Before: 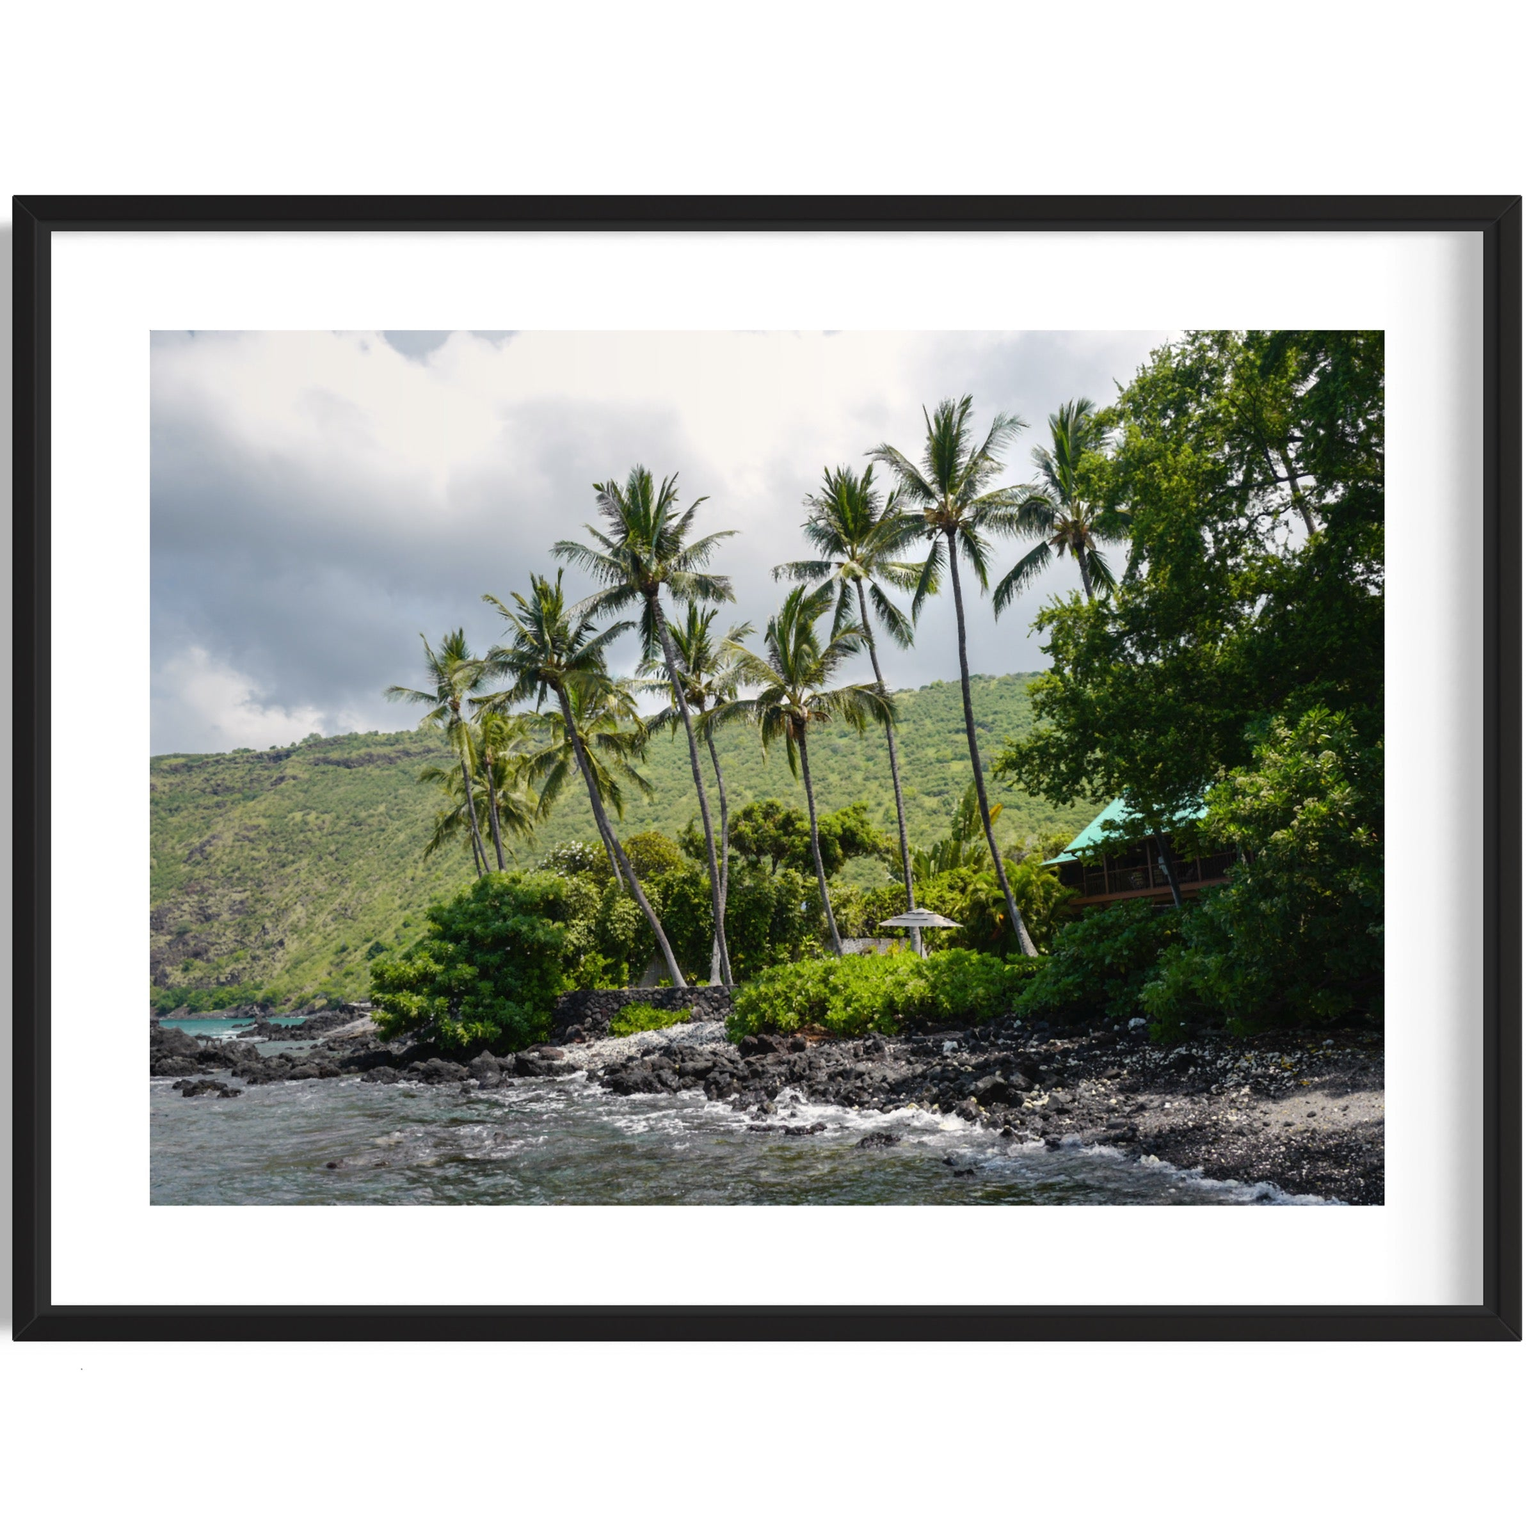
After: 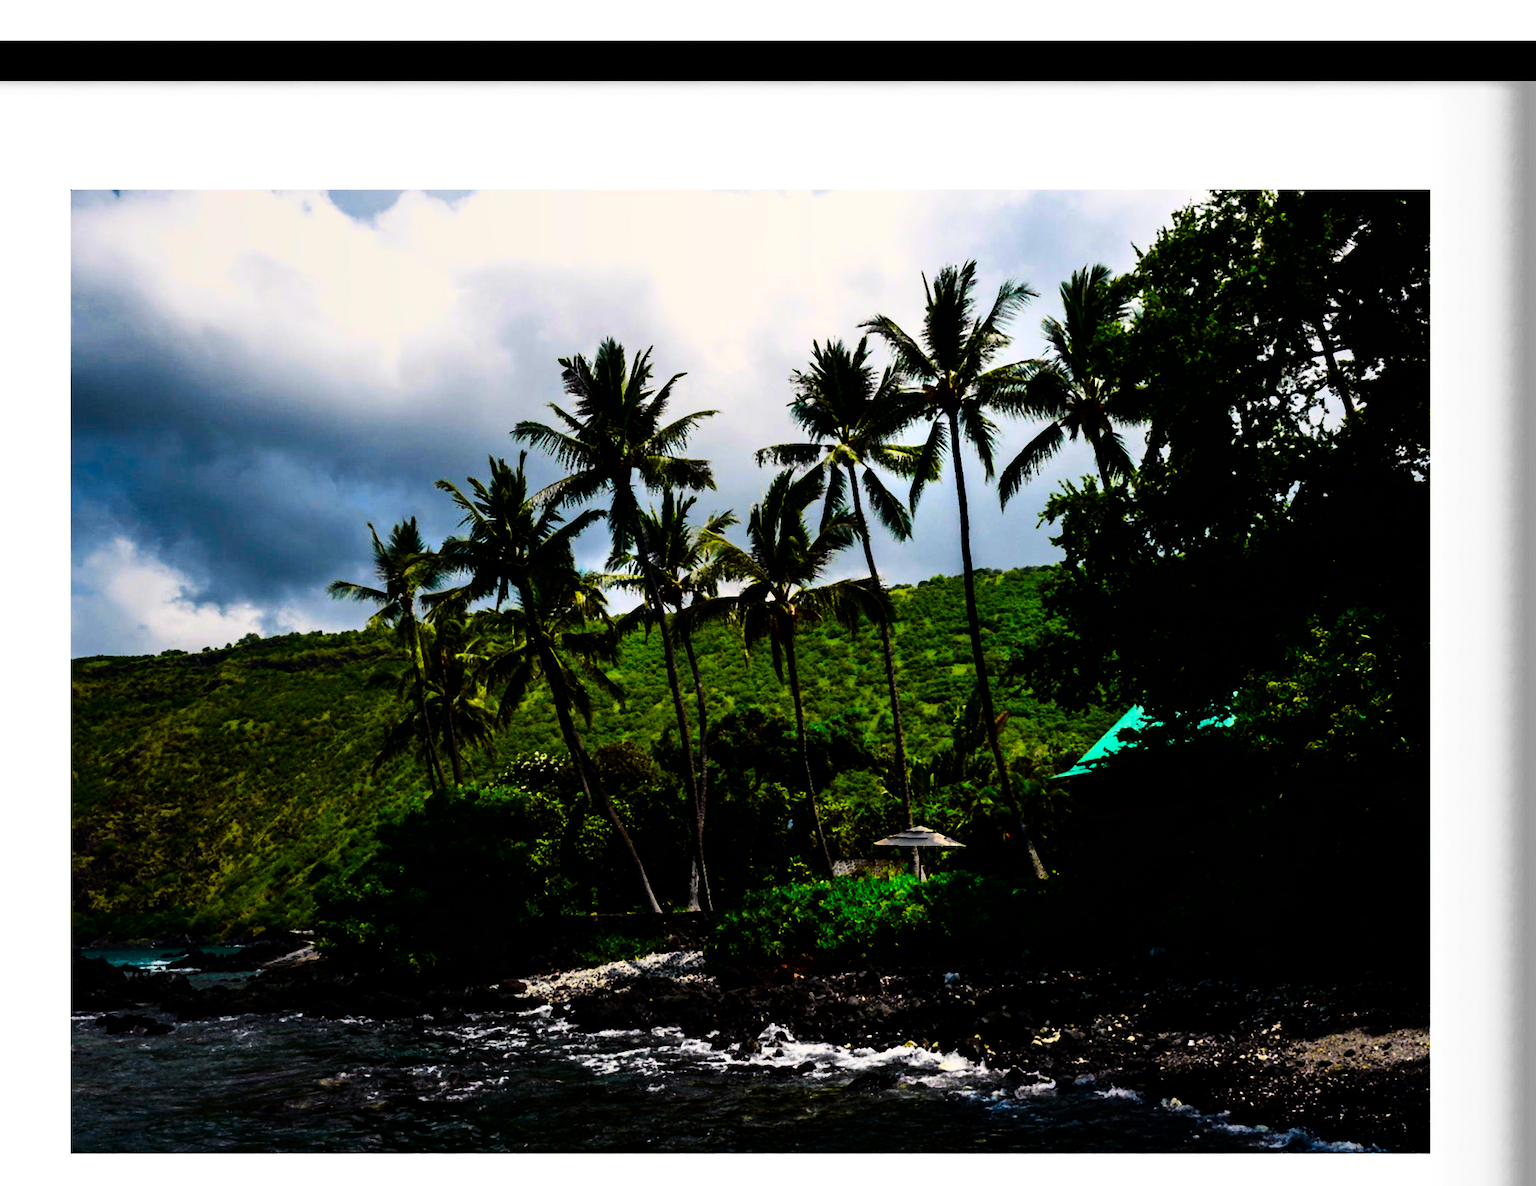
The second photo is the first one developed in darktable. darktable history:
contrast brightness saturation: brightness -1, saturation 1
crop: left 5.596%, top 10.314%, right 3.534%, bottom 19.395%
tone curve: curves: ch0 [(0, 0) (0.004, 0) (0.133, 0.071) (0.325, 0.456) (0.832, 0.957) (1, 1)], color space Lab, linked channels, preserve colors none
